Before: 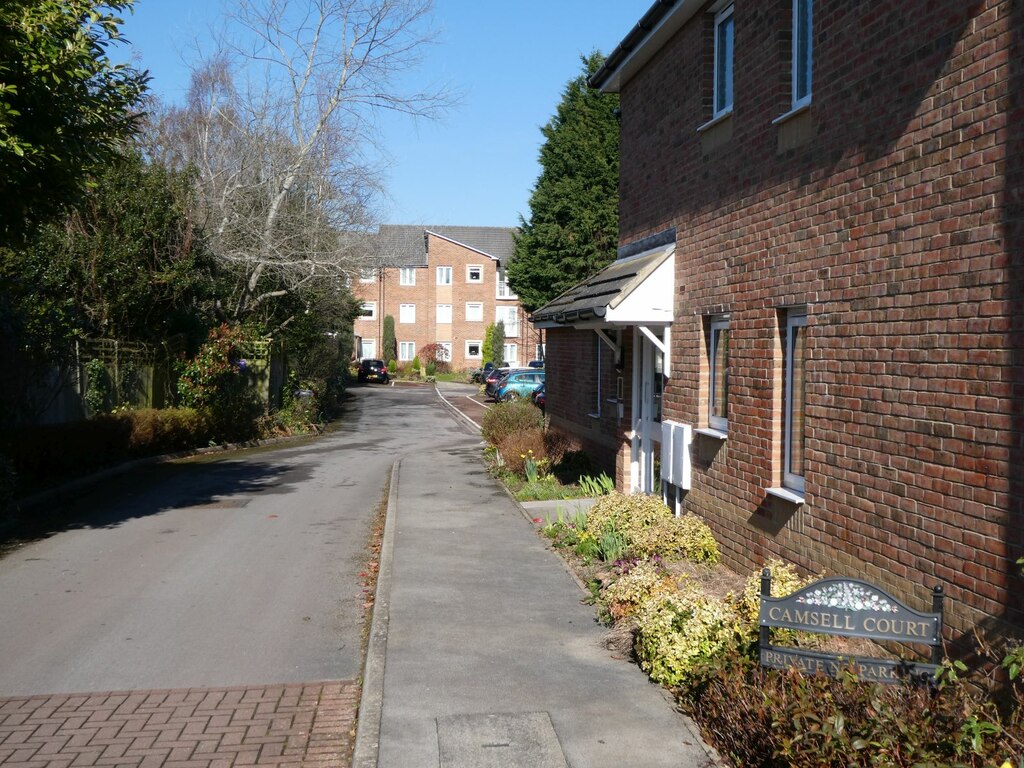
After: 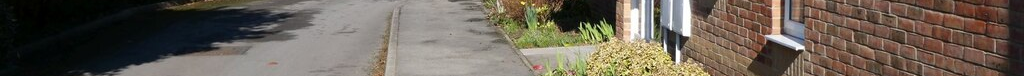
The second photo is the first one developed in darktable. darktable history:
white balance: red 1, blue 1
crop and rotate: top 59.084%, bottom 30.916%
